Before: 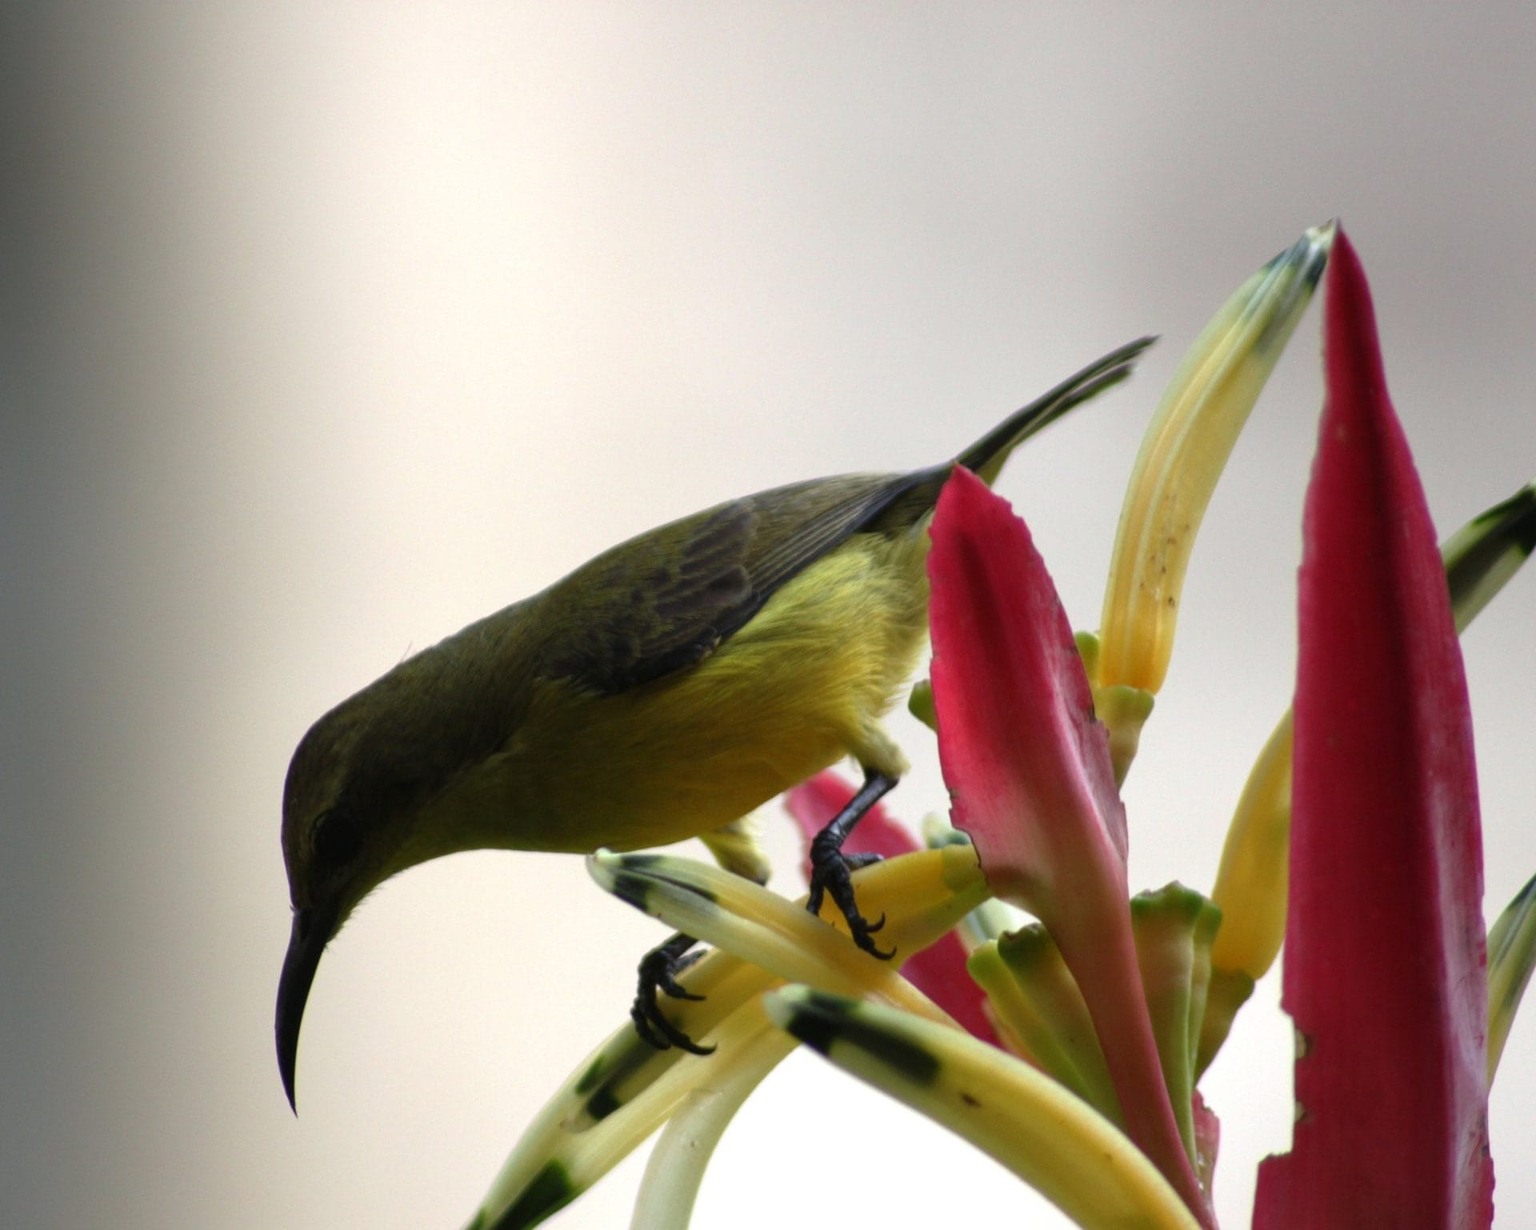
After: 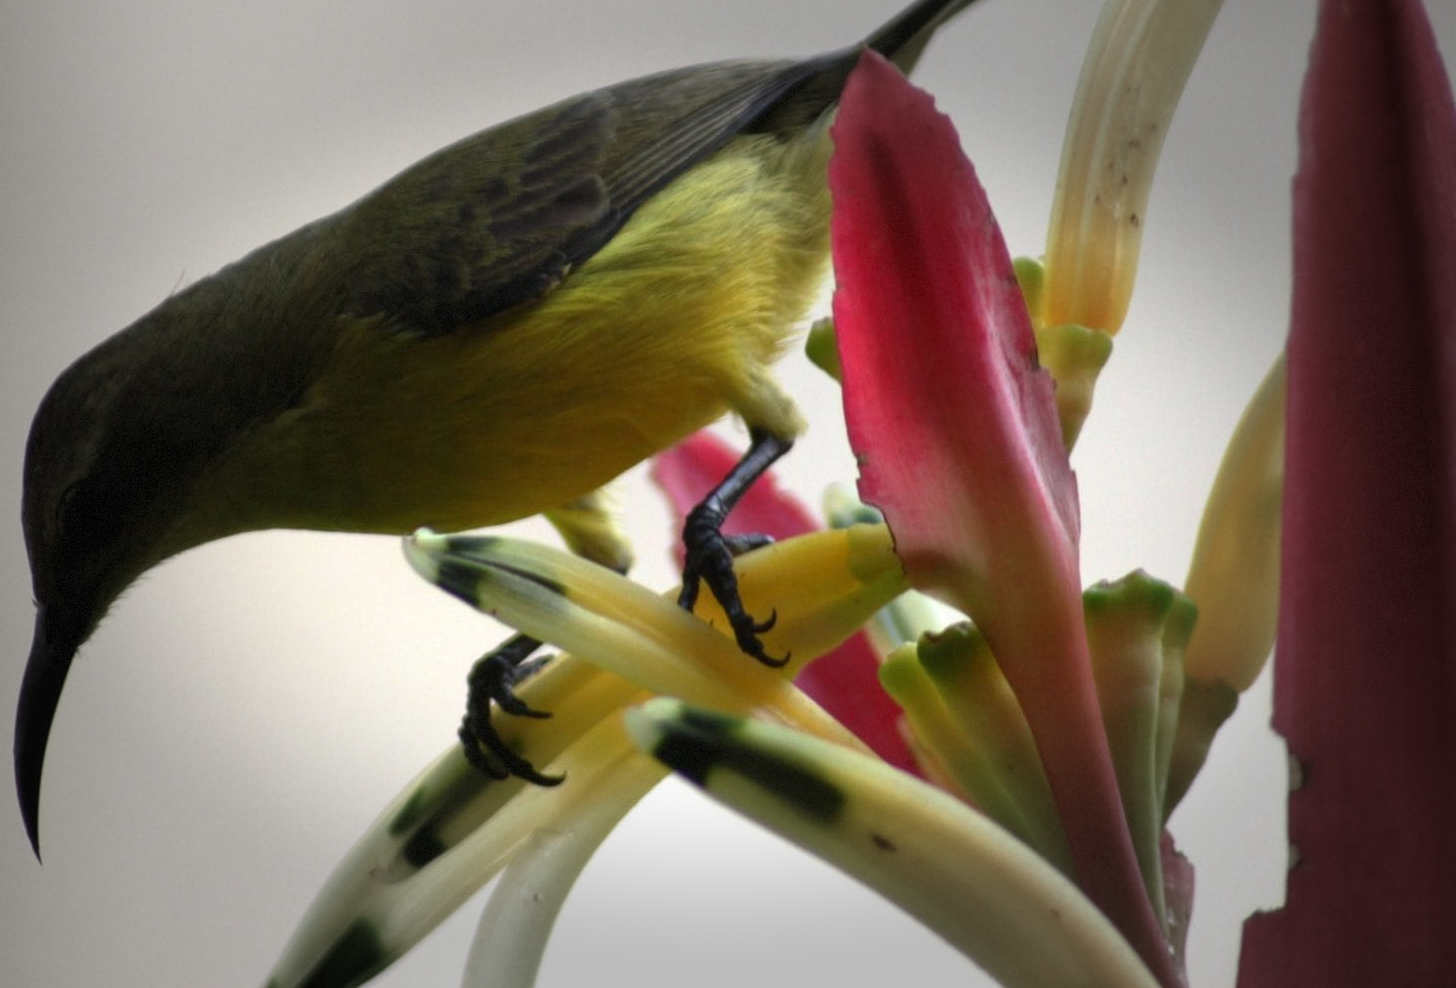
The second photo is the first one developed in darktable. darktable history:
vignetting: fall-off start 48.44%, center (-0.012, 0), automatic ratio true, width/height ratio 1.283, dithering 8-bit output, unbound false
crop and rotate: left 17.192%, top 34.655%, right 6.929%, bottom 1.003%
